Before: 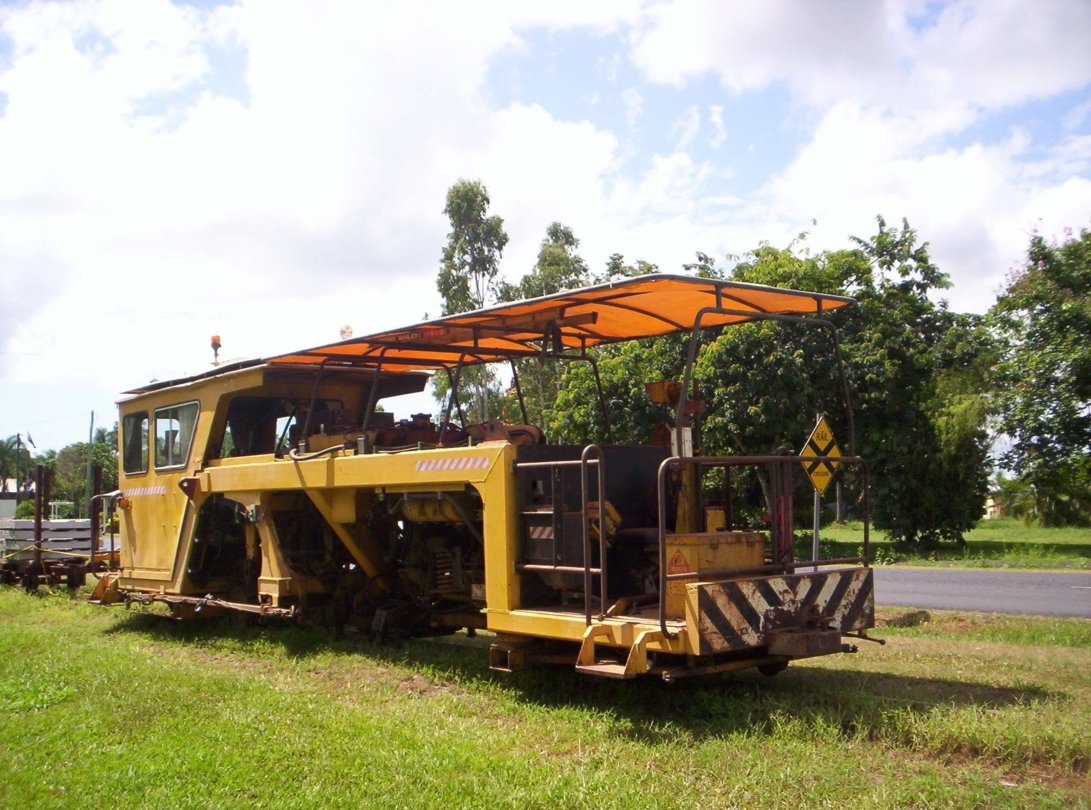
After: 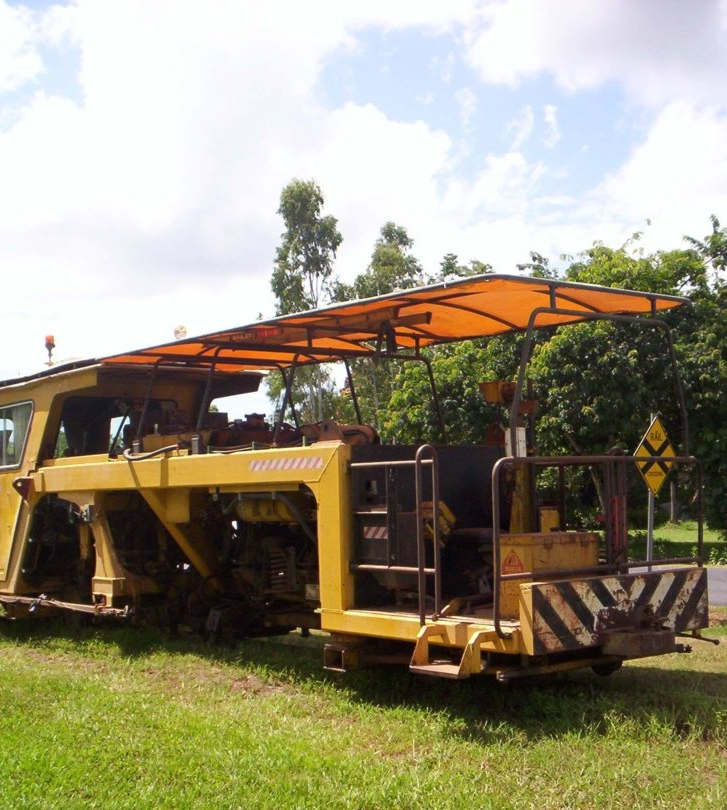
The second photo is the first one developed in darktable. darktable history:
crop and rotate: left 15.264%, right 18.05%
